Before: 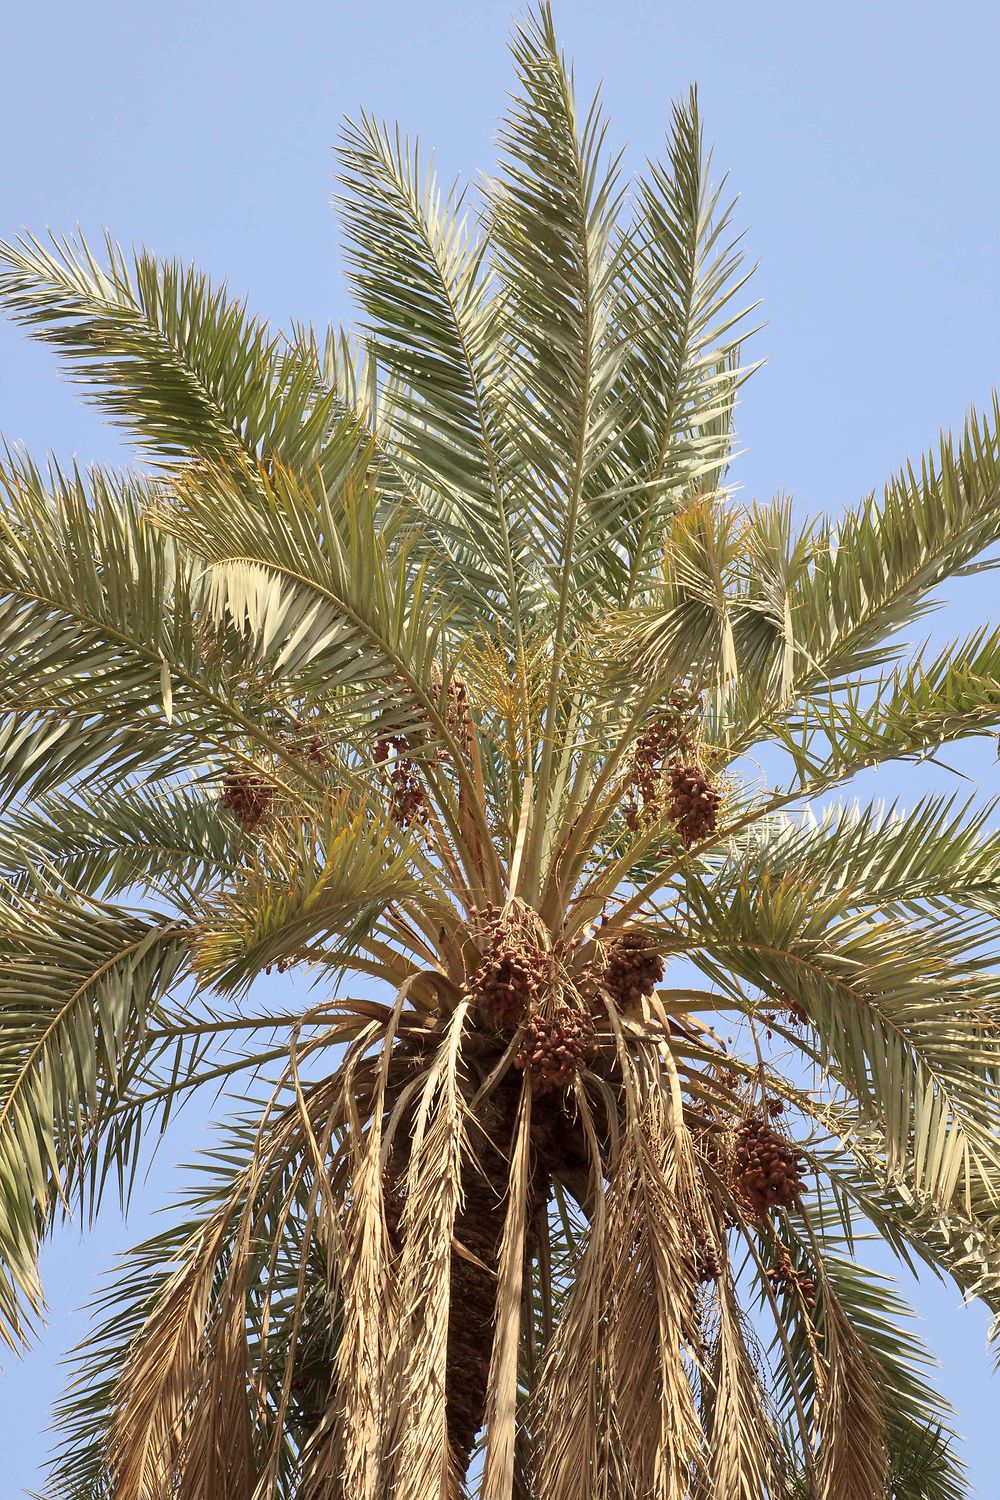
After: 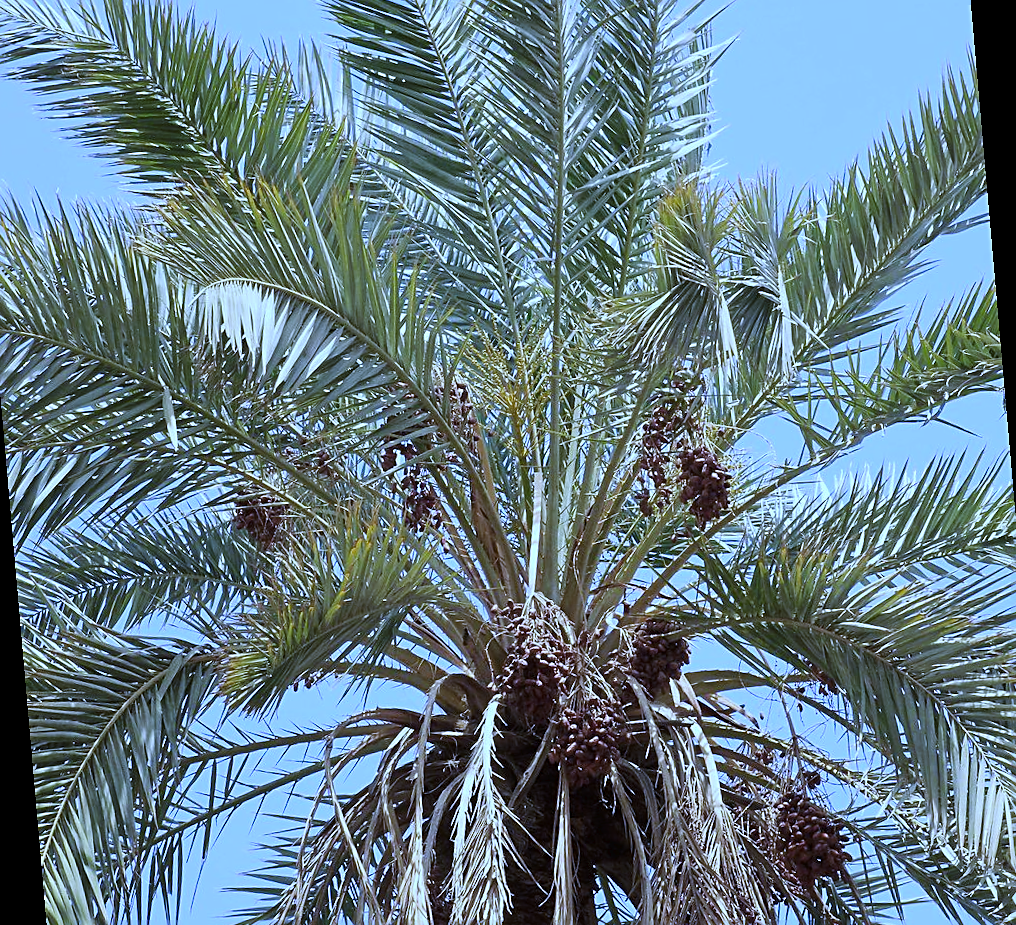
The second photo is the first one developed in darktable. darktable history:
rotate and perspective: rotation -5°, crop left 0.05, crop right 0.952, crop top 0.11, crop bottom 0.89
crop: top 13.819%, bottom 11.169%
tone curve: curves: ch0 [(0, 0) (0.003, 0.013) (0.011, 0.016) (0.025, 0.023) (0.044, 0.036) (0.069, 0.051) (0.1, 0.076) (0.136, 0.107) (0.177, 0.145) (0.224, 0.186) (0.277, 0.246) (0.335, 0.311) (0.399, 0.378) (0.468, 0.462) (0.543, 0.548) (0.623, 0.636) (0.709, 0.728) (0.801, 0.816) (0.898, 0.9) (1, 1)], preserve colors none
sharpen: on, module defaults
white balance: red 0.766, blue 1.537
